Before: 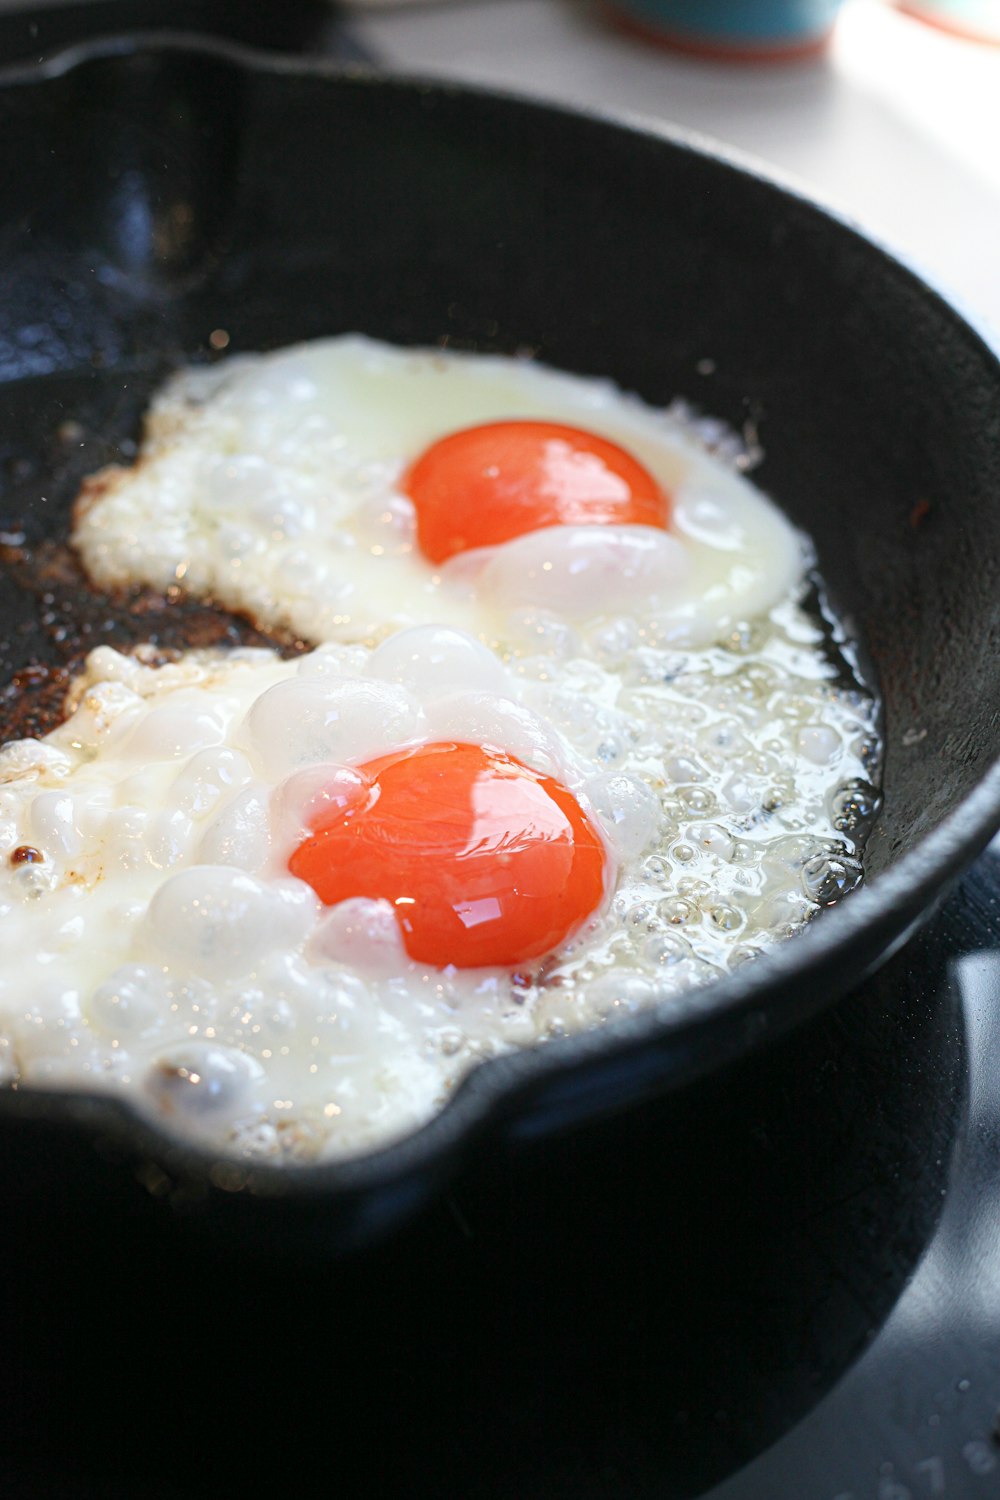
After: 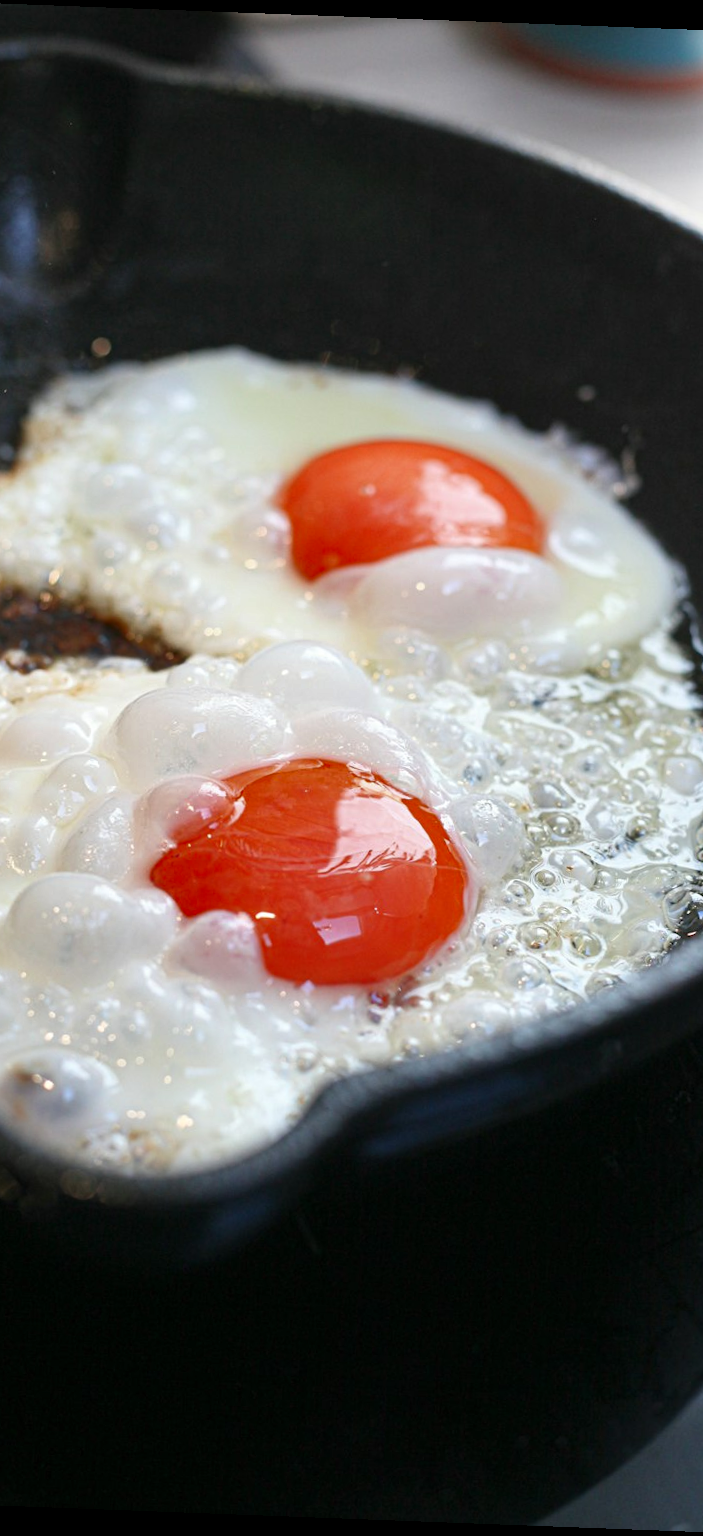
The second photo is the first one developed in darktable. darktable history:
crop: left 15.419%, right 17.914%
shadows and highlights: radius 108.52, shadows 23.73, highlights -59.32, low approximation 0.01, soften with gaussian
rotate and perspective: rotation 2.17°, automatic cropping off
